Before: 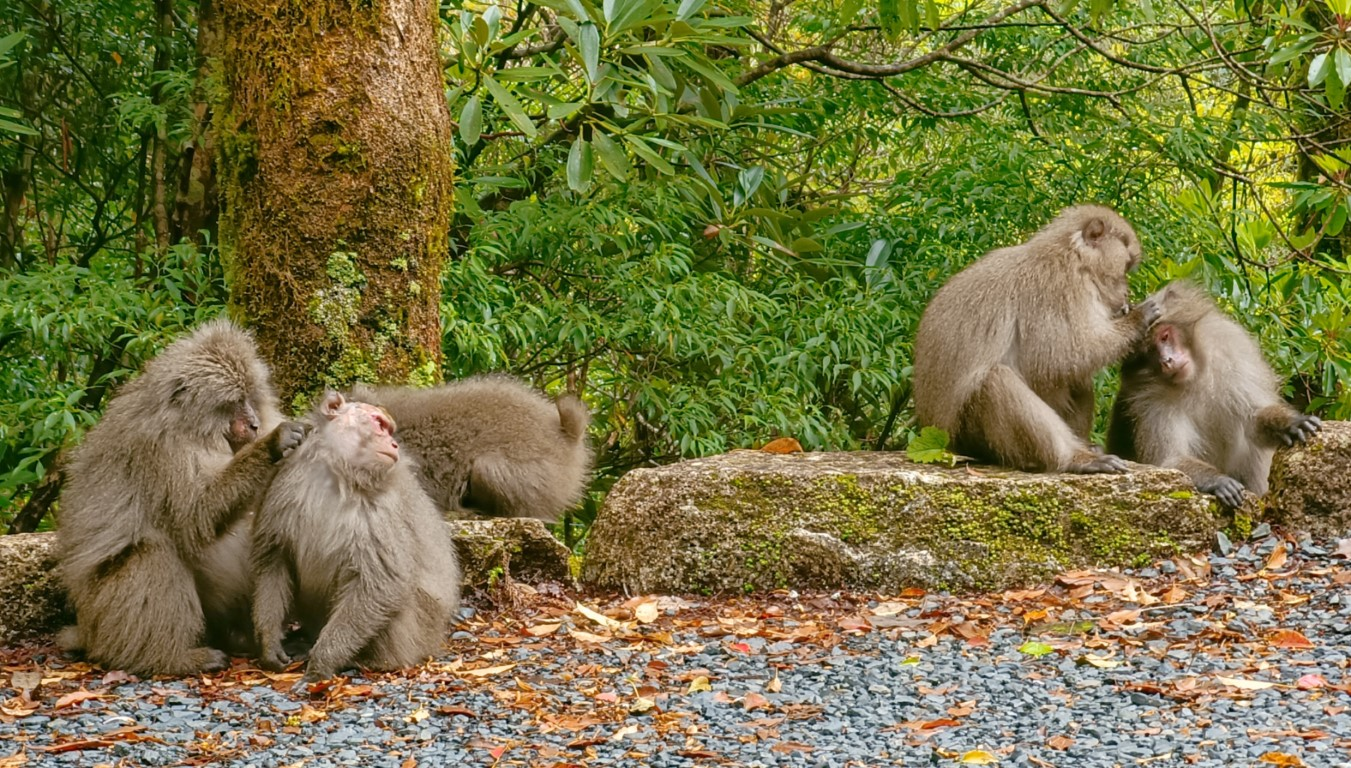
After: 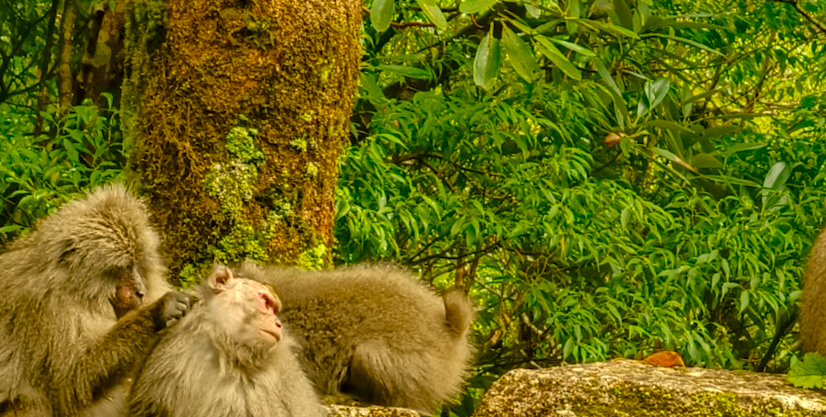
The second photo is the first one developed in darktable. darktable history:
crop and rotate: angle -4.99°, left 2.122%, top 6.945%, right 27.566%, bottom 30.519%
local contrast: on, module defaults
color correction: highlights a* 0.162, highlights b* 29.53, shadows a* -0.162, shadows b* 21.09
